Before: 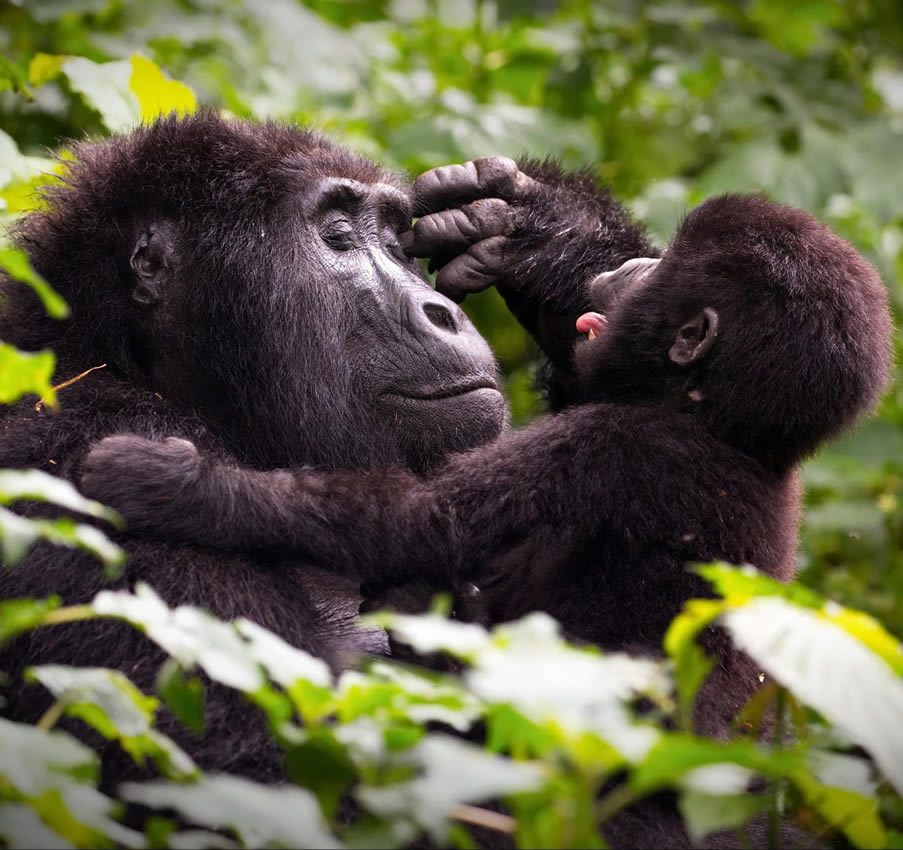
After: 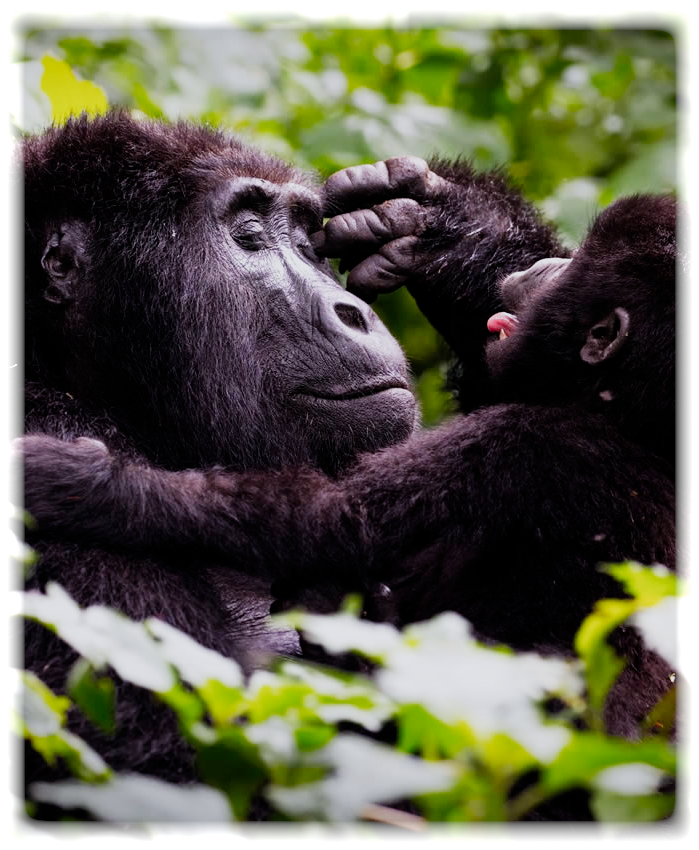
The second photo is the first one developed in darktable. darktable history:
vignetting: fall-off start 93%, fall-off radius 5%, brightness 1, saturation -0.49, automatic ratio true, width/height ratio 1.332, shape 0.04, unbound false
crop: left 9.88%, right 12.664%
white balance: red 0.984, blue 1.059
filmic rgb: black relative exposure -16 EV, white relative exposure 5.31 EV, hardness 5.9, contrast 1.25, preserve chrominance no, color science v5 (2021)
shadows and highlights: shadows 25, highlights -25
